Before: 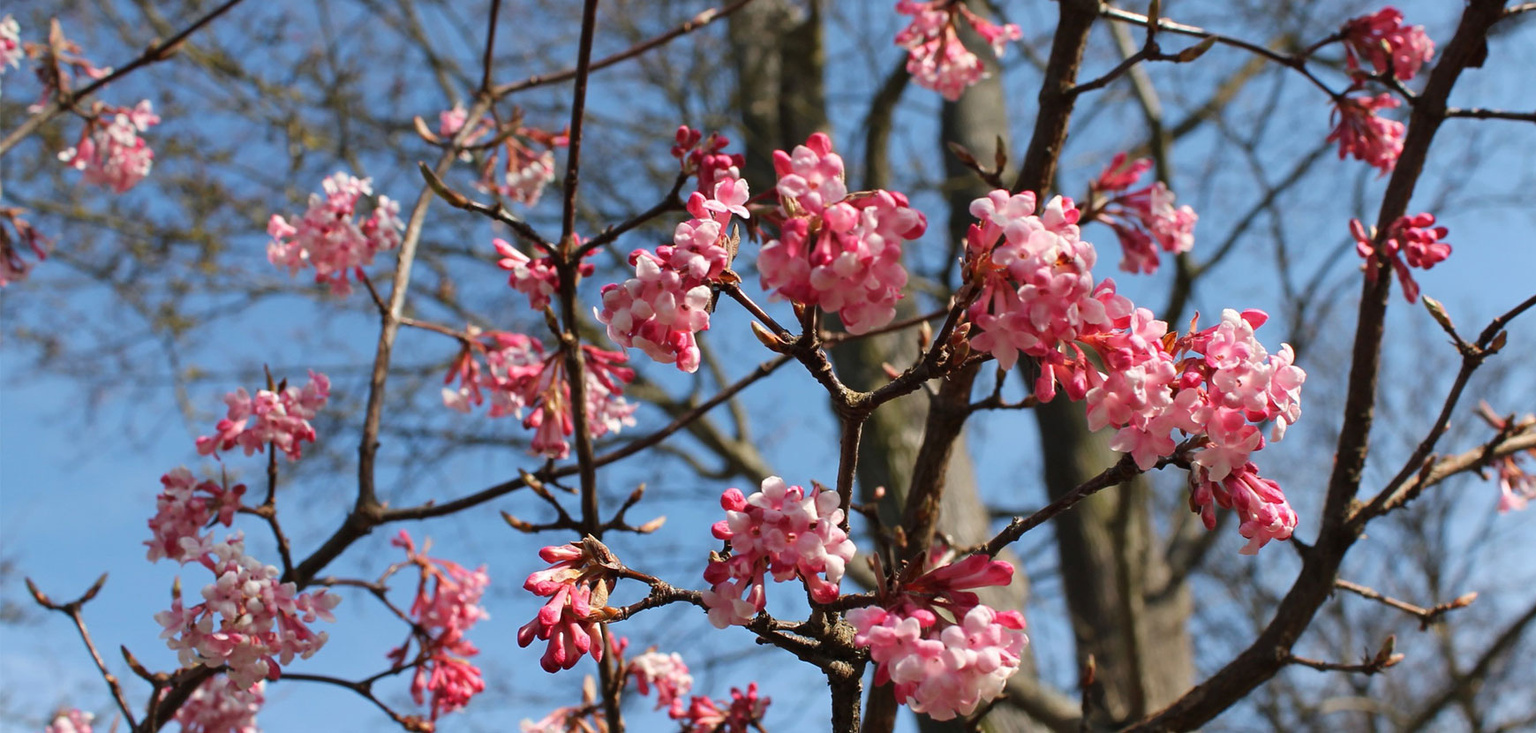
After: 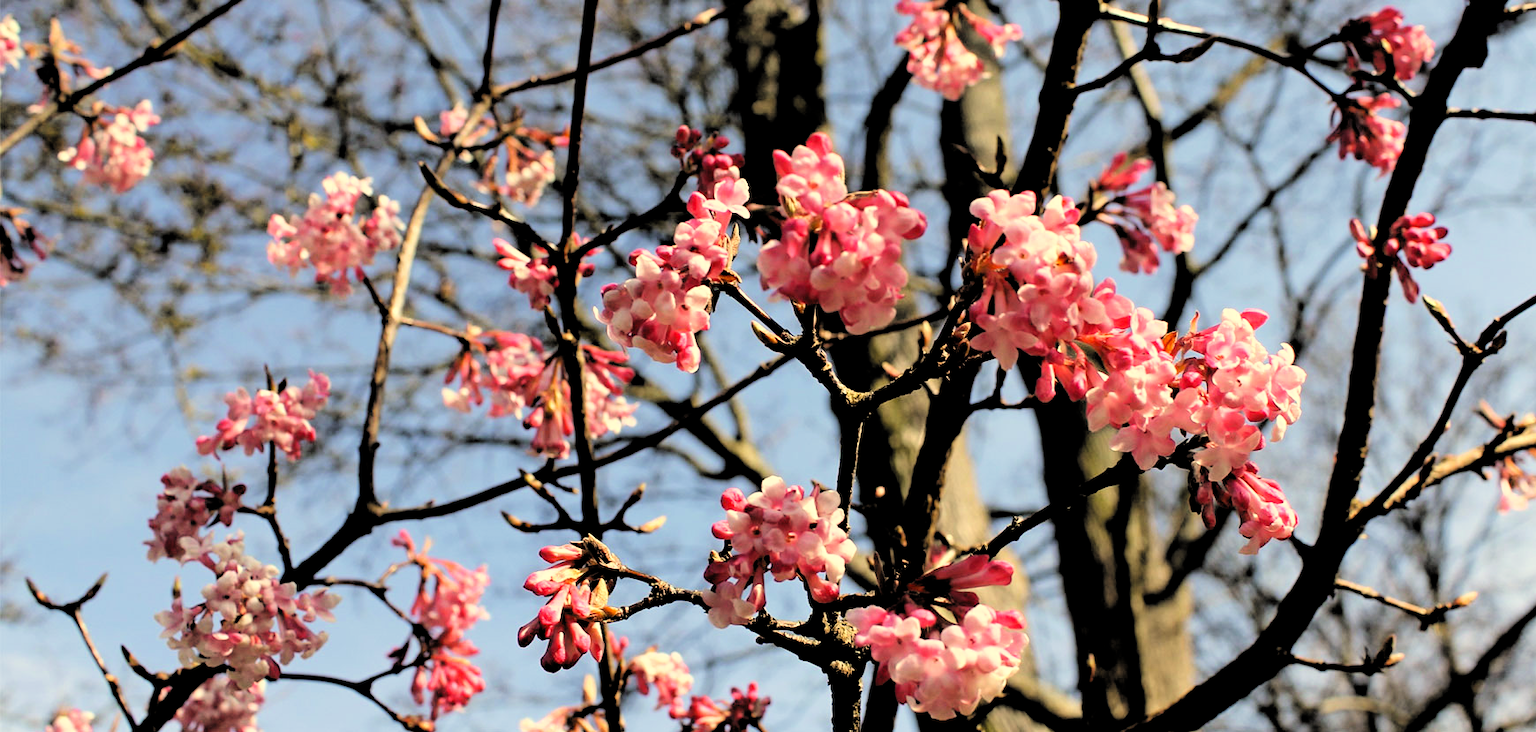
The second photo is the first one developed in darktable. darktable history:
filmic rgb: middle gray luminance 13.55%, black relative exposure -1.97 EV, white relative exposure 3.1 EV, threshold 6 EV, target black luminance 0%, hardness 1.79, latitude 59.23%, contrast 1.728, highlights saturation mix 5%, shadows ↔ highlights balance -37.52%, add noise in highlights 0, color science v3 (2019), use custom middle-gray values true, iterations of high-quality reconstruction 0, contrast in highlights soft, enable highlight reconstruction true
color correction: highlights a* 2.72, highlights b* 22.8
